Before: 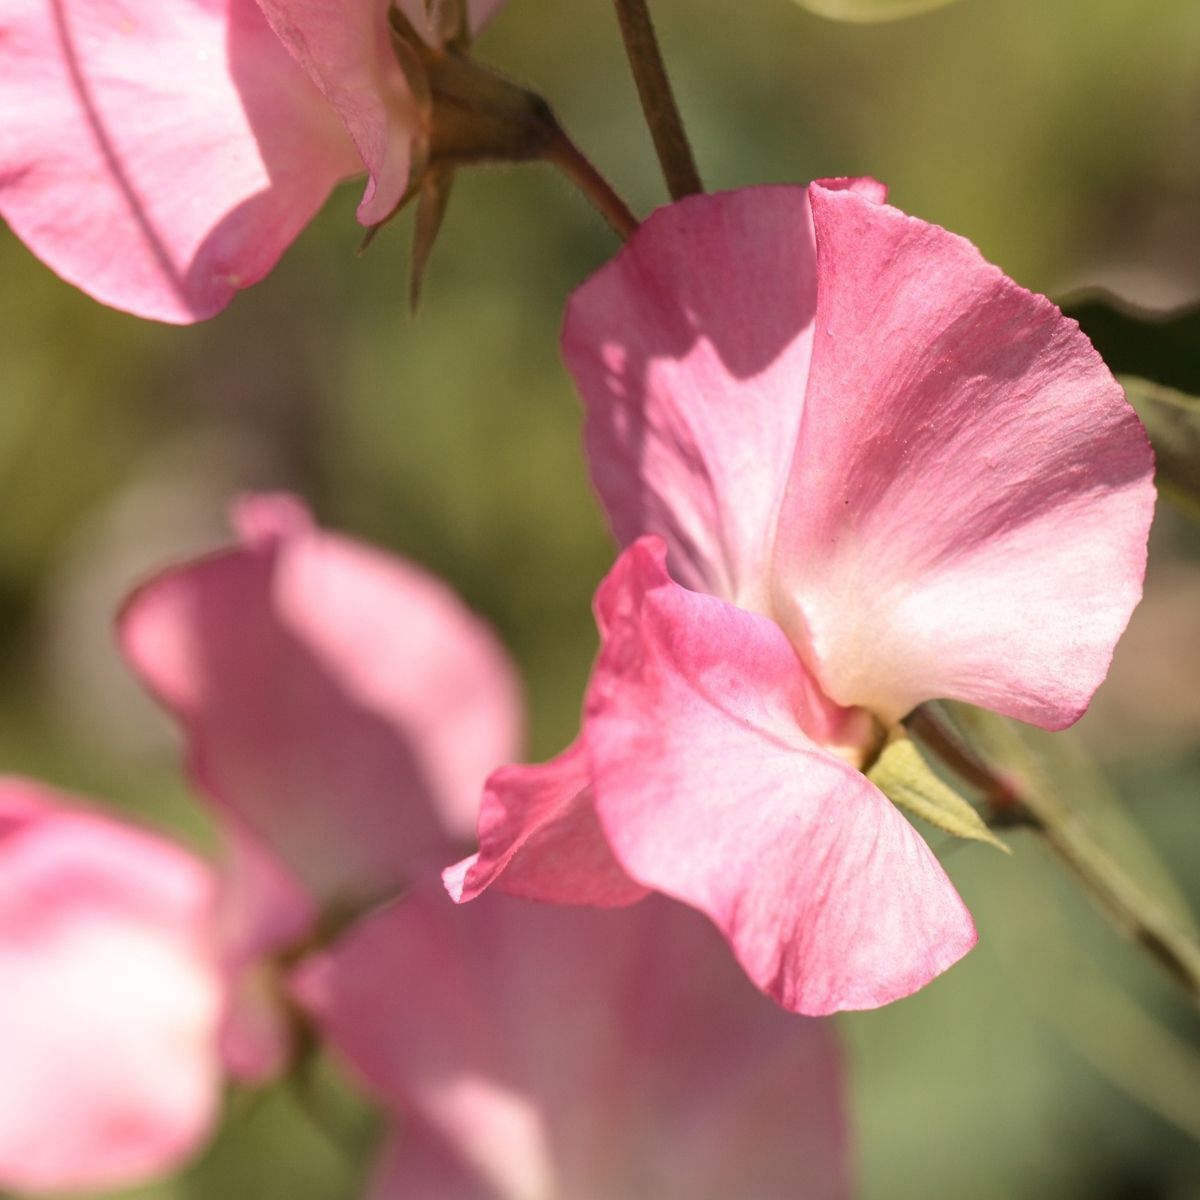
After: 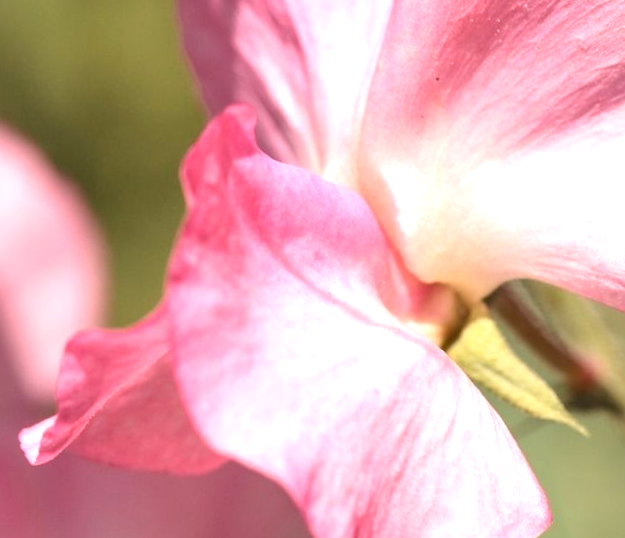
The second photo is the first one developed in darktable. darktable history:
crop: left 35.03%, top 36.625%, right 14.663%, bottom 20.057%
rotate and perspective: rotation 2.17°, automatic cropping off
exposure: black level correction 0.001, exposure 0.5 EV, compensate exposure bias true, compensate highlight preservation false
